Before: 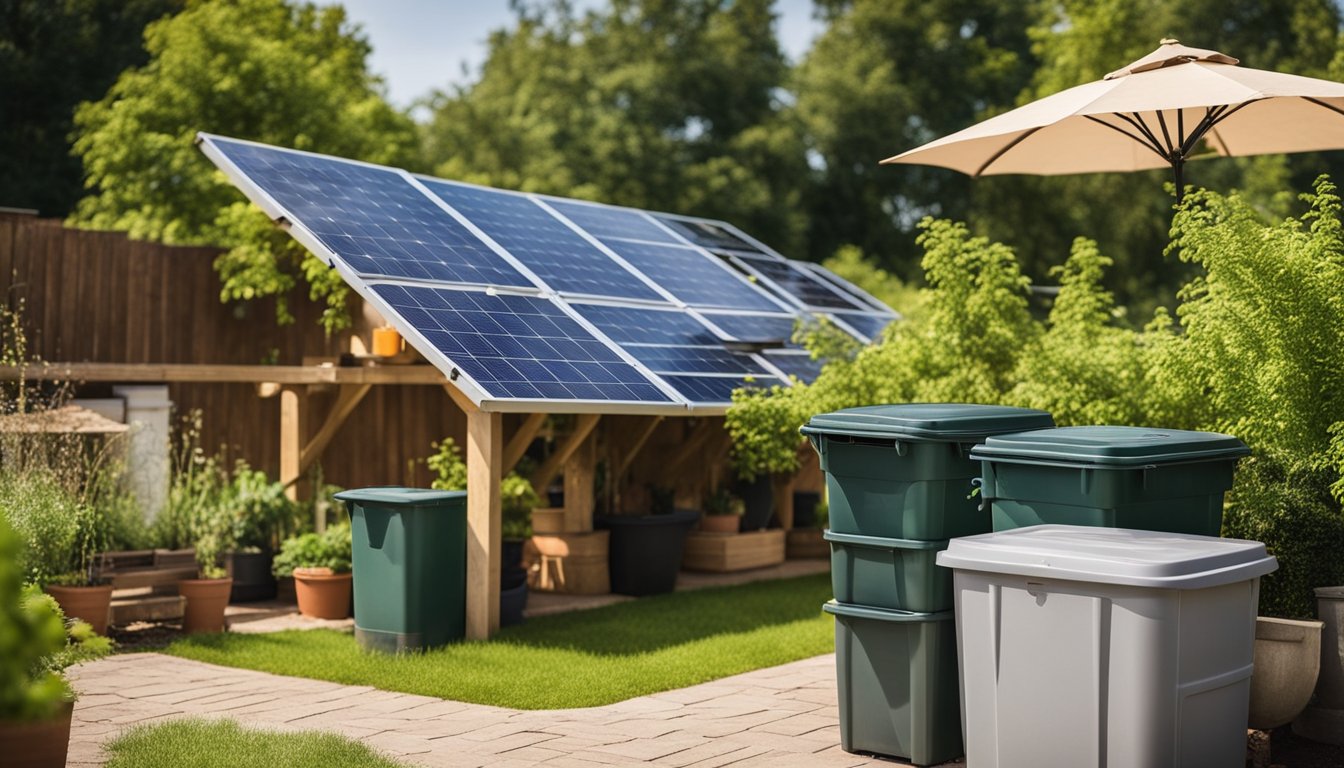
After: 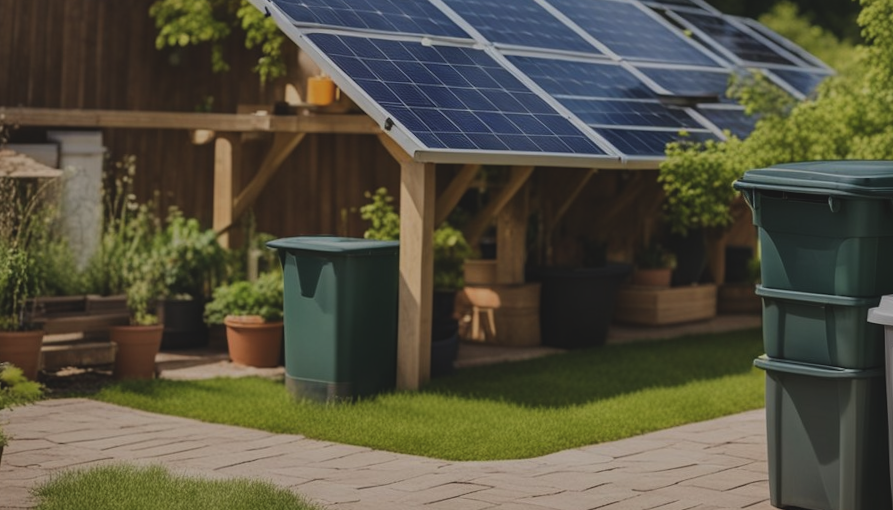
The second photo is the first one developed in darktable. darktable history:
crop and rotate: angle -0.82°, left 3.85%, top 31.828%, right 27.992%
exposure: black level correction -0.016, exposure -1.018 EV, compensate highlight preservation false
